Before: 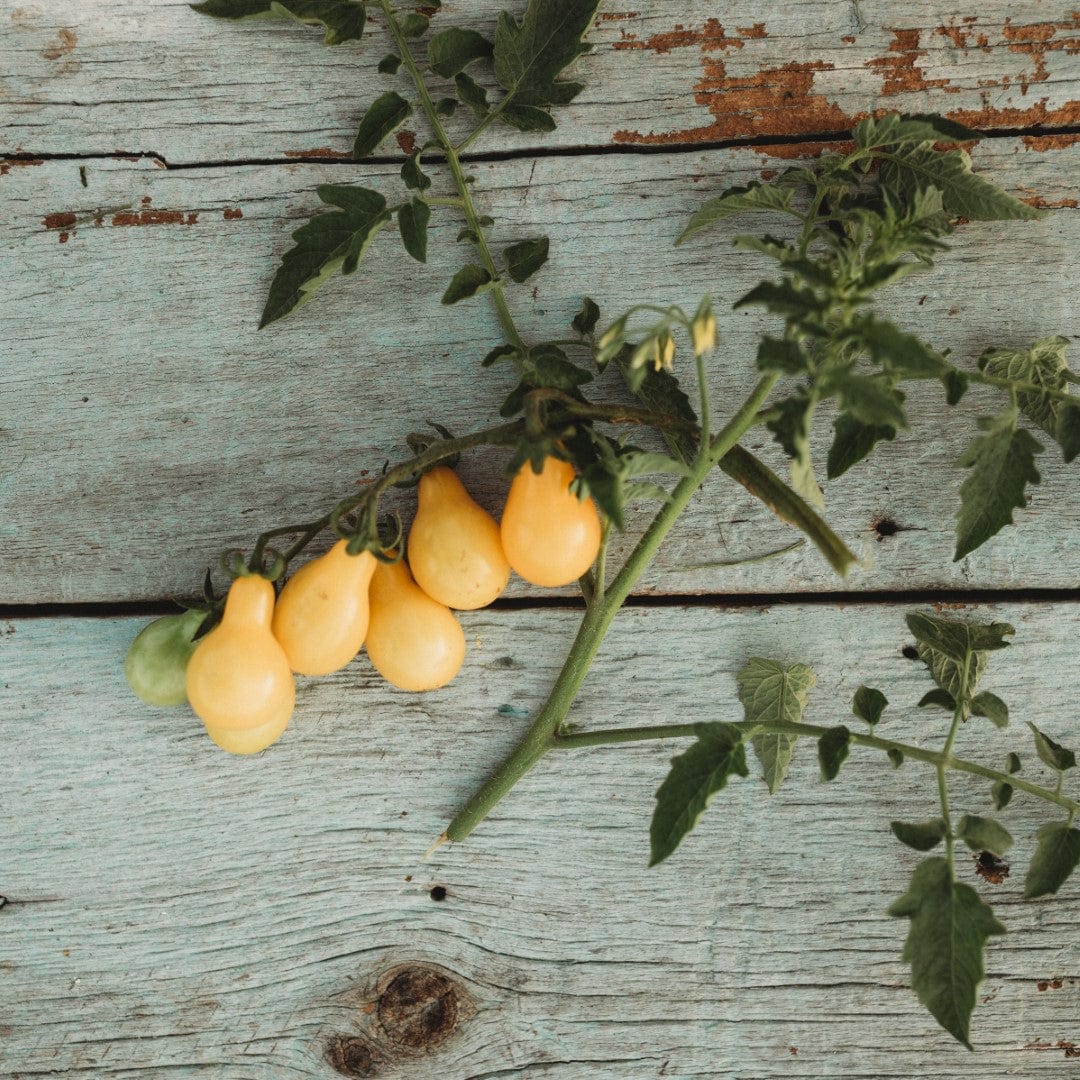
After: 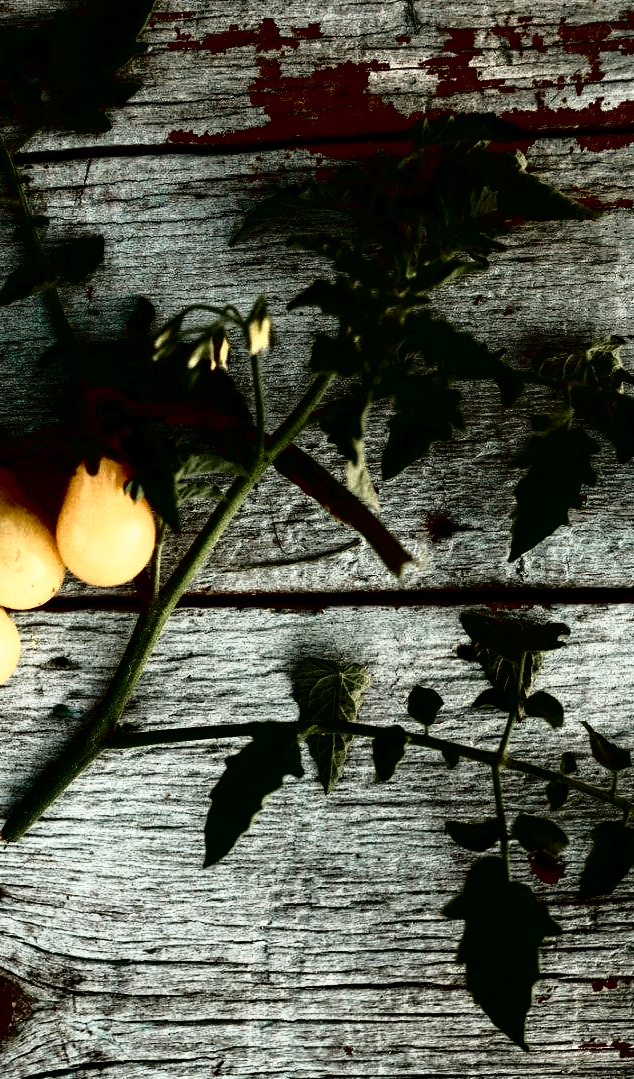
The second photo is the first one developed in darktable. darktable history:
crop: left 41.278%
local contrast: highlights 103%, shadows 103%, detail 119%, midtone range 0.2
tone curve: curves: ch0 [(0, 0) (0.003, 0.005) (0.011, 0.005) (0.025, 0.006) (0.044, 0.008) (0.069, 0.01) (0.1, 0.012) (0.136, 0.015) (0.177, 0.019) (0.224, 0.017) (0.277, 0.015) (0.335, 0.018) (0.399, 0.043) (0.468, 0.118) (0.543, 0.349) (0.623, 0.591) (0.709, 0.88) (0.801, 0.983) (0.898, 0.973) (1, 1)], color space Lab, independent channels, preserve colors none
exposure: black level correction 0.009, exposure -0.164 EV, compensate highlight preservation false
